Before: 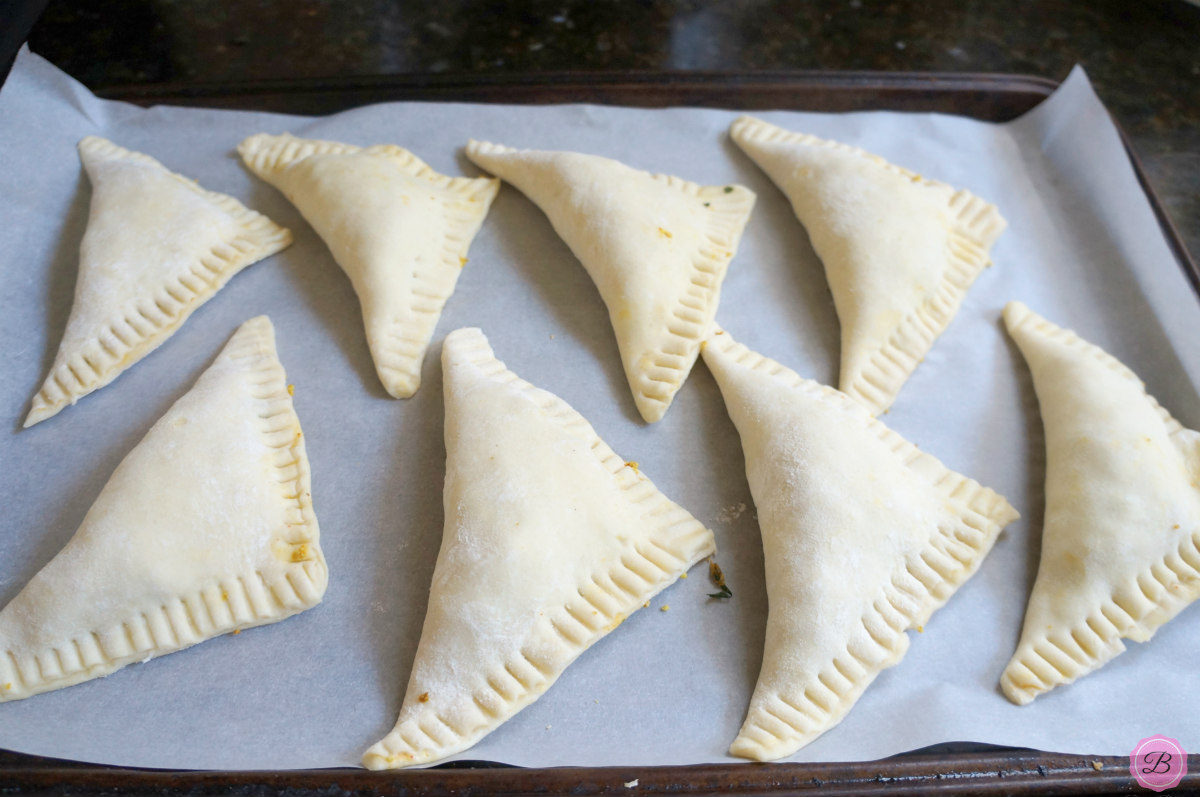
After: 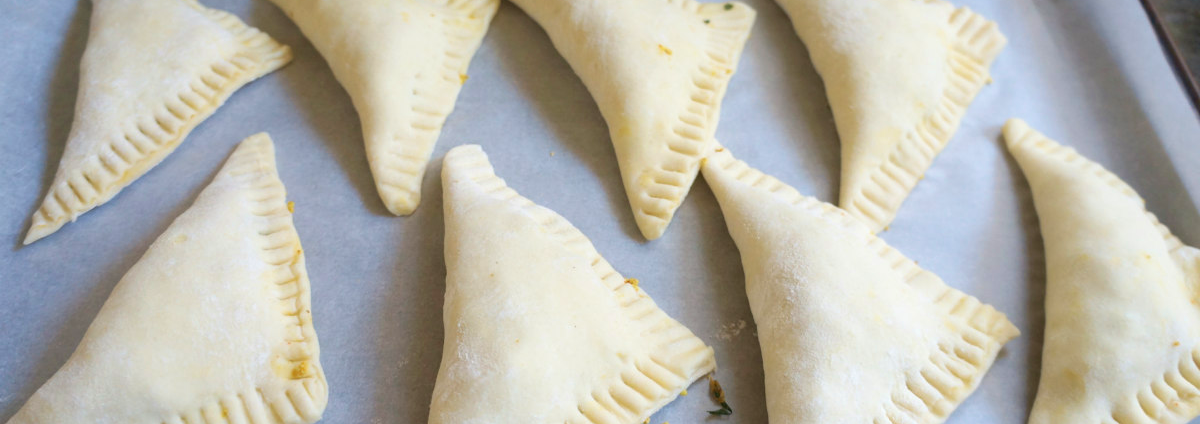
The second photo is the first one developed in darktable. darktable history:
velvia: on, module defaults
crop and rotate: top 23.078%, bottom 23.61%
